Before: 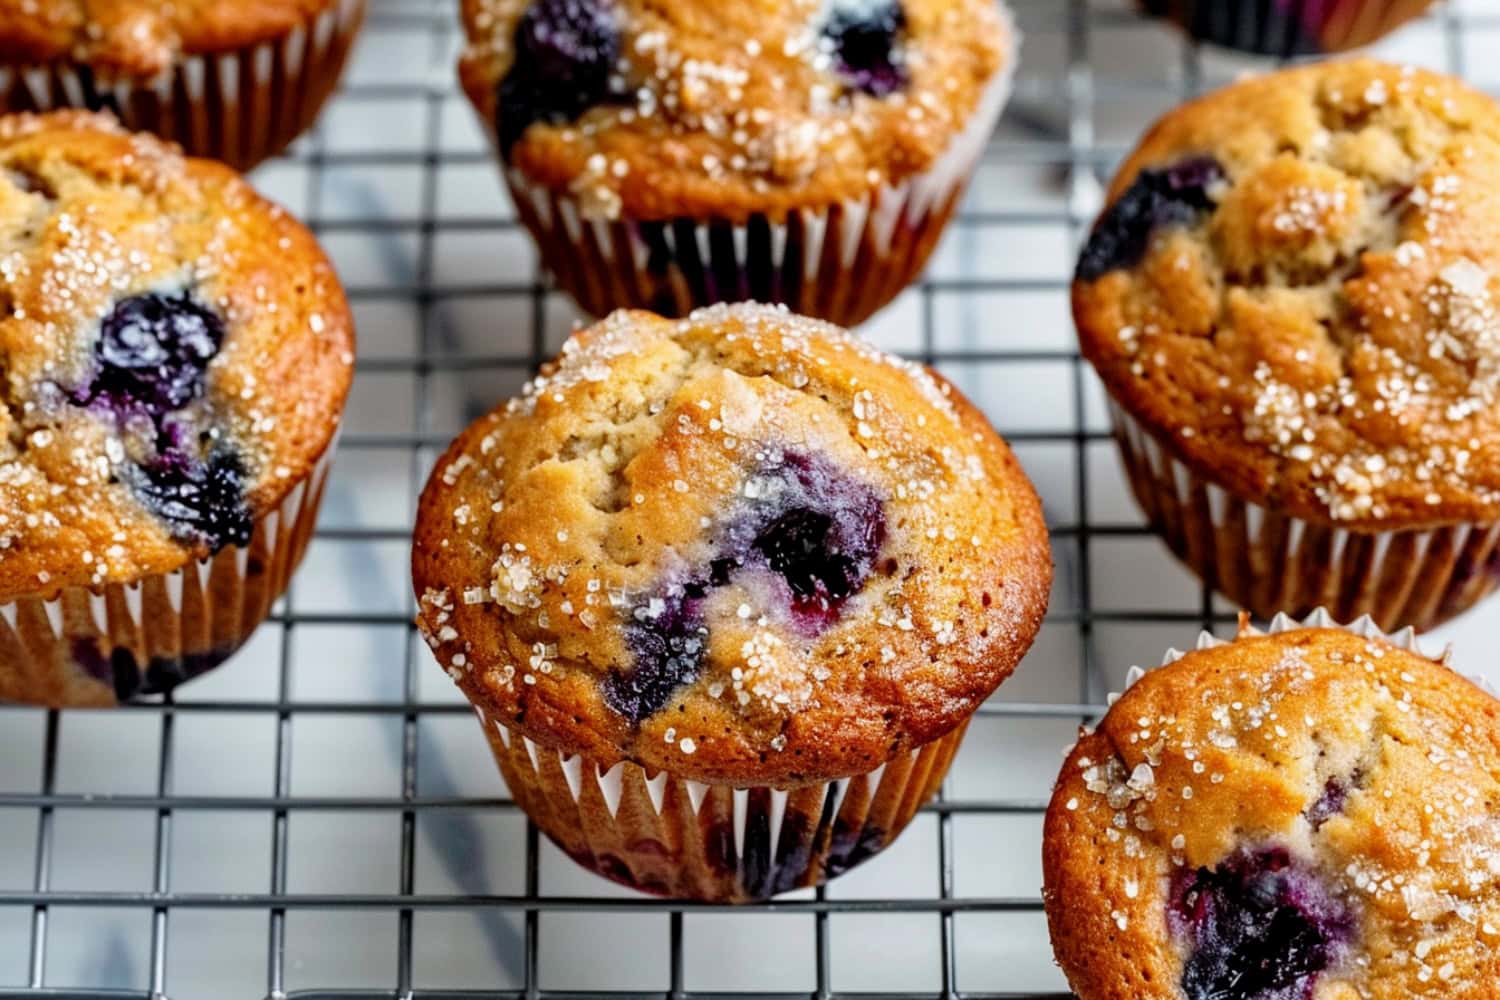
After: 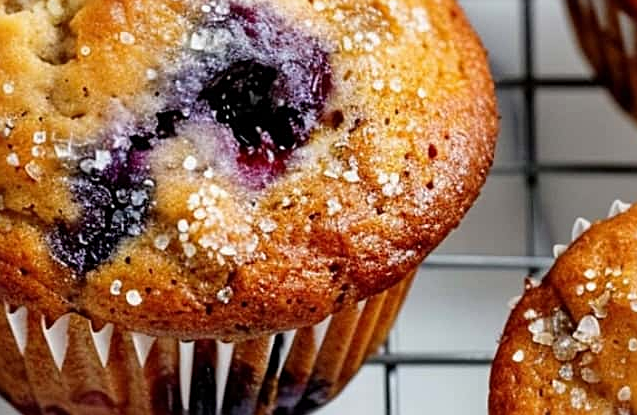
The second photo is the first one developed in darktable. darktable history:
crop: left 36.935%, top 44.838%, right 20.587%, bottom 13.597%
sharpen: radius 2.218, amount 0.389, threshold 0.09
